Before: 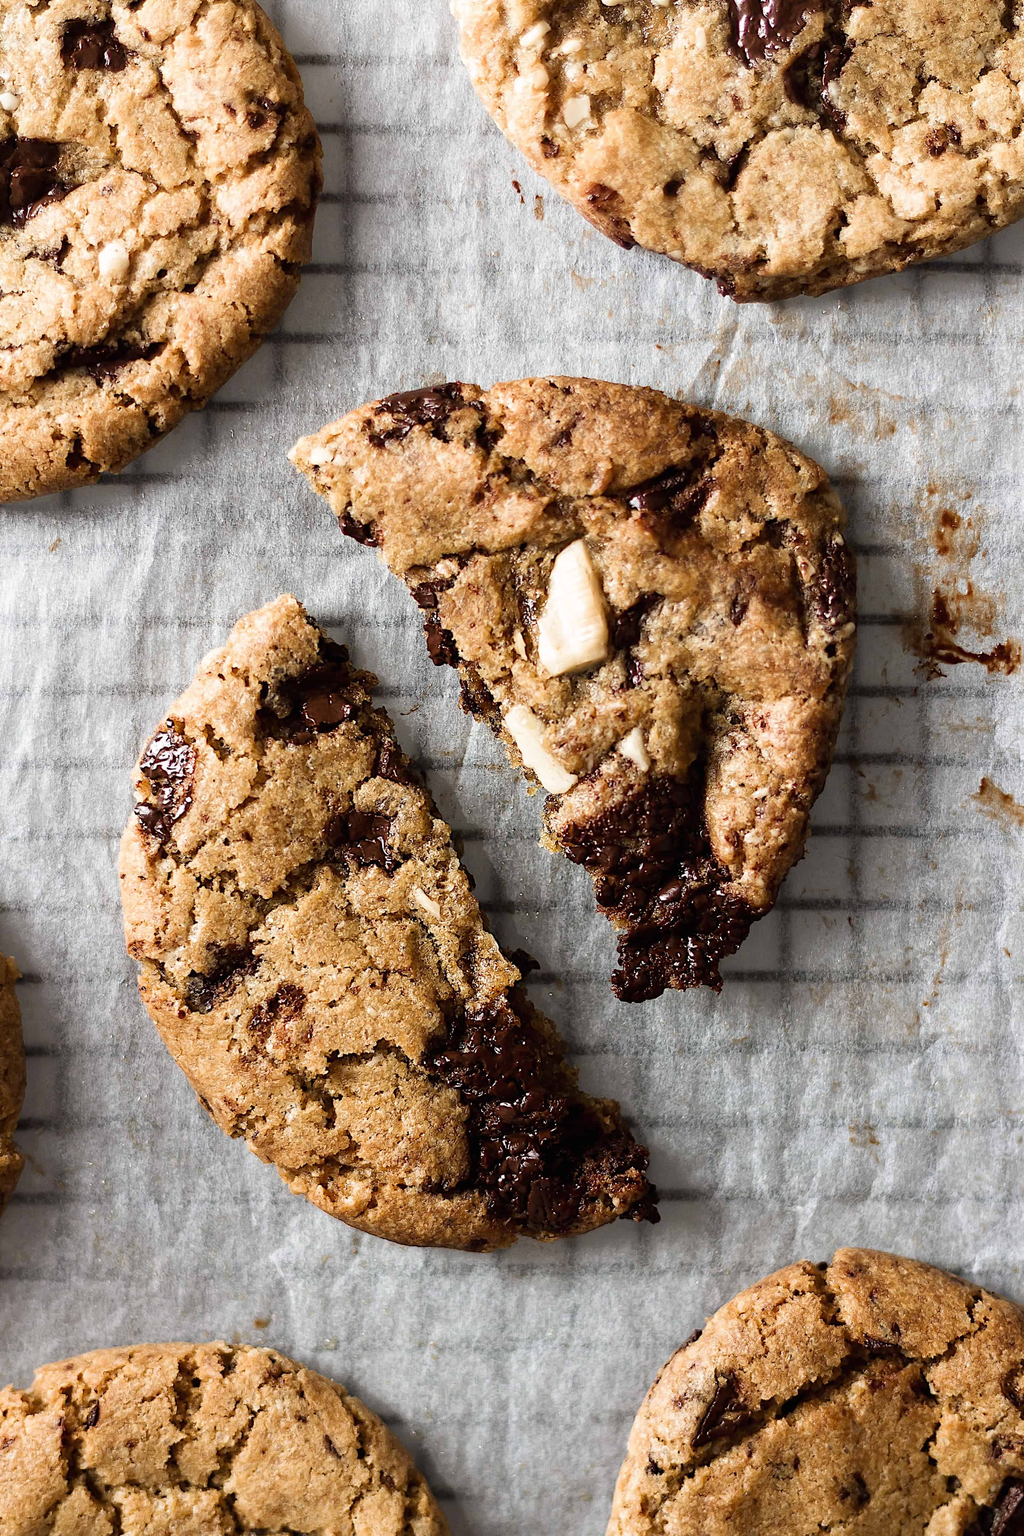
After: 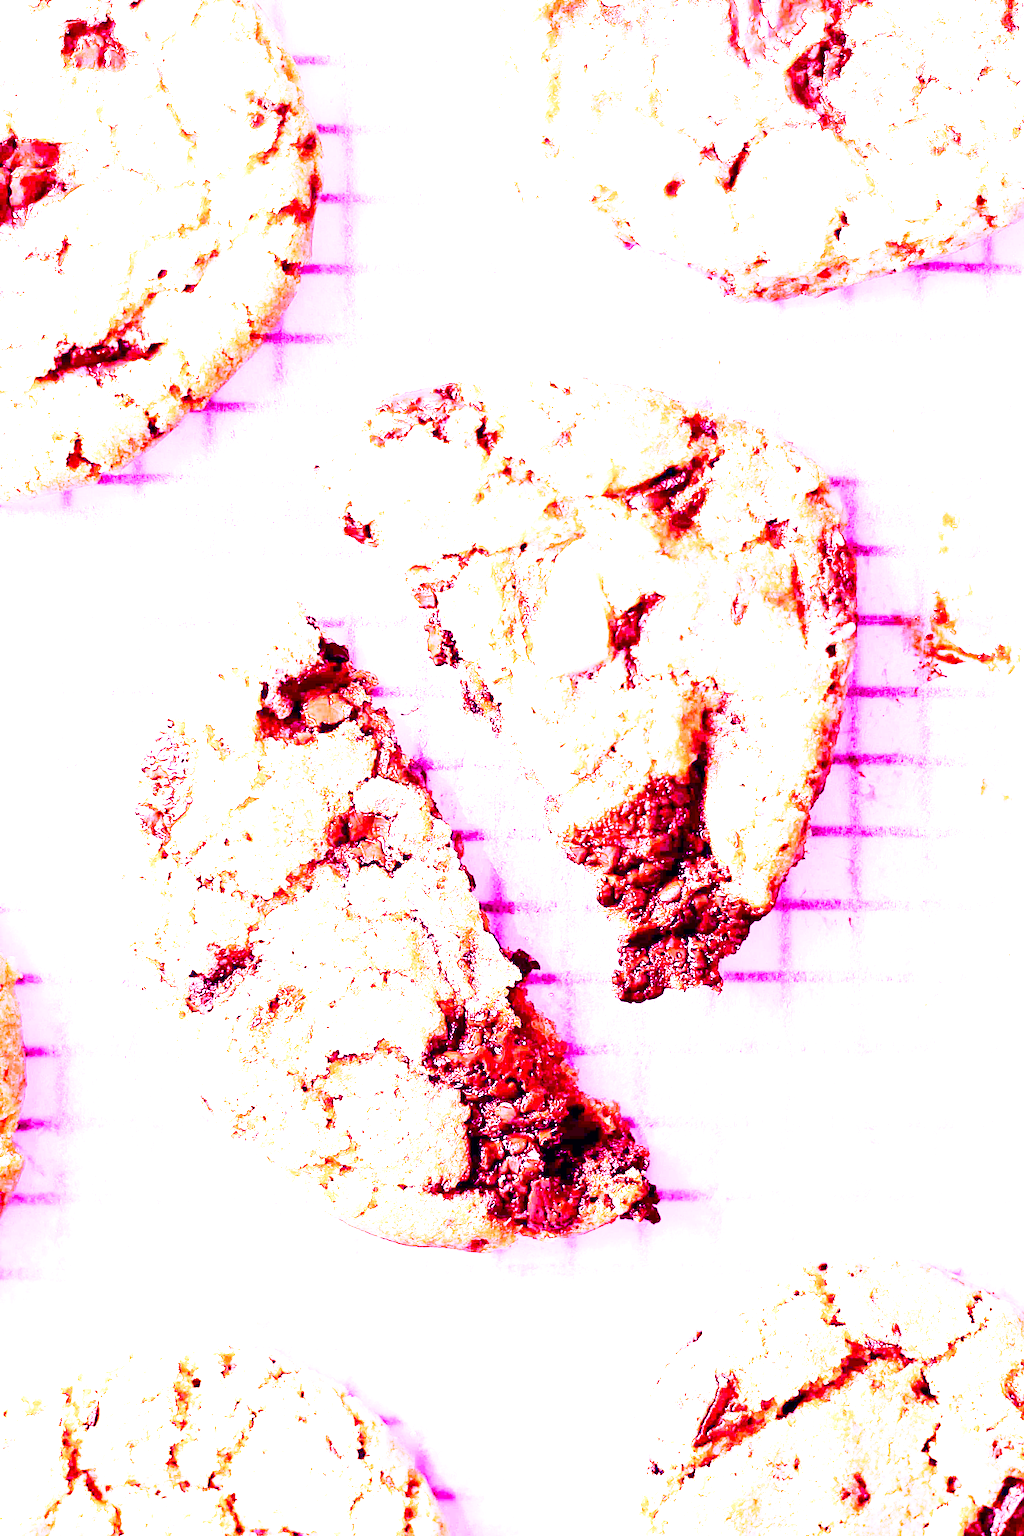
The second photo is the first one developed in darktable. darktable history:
contrast brightness saturation: contrast 0.19, brightness -0.24, saturation 0.11
base curve: curves: ch0 [(0, 0) (0.028, 0.03) (0.121, 0.232) (0.46, 0.748) (0.859, 0.968) (1, 1)], preserve colors none
white balance: red 8, blue 8
exposure: black level correction 0.006, exposure -0.226 EV, compensate highlight preservation false
